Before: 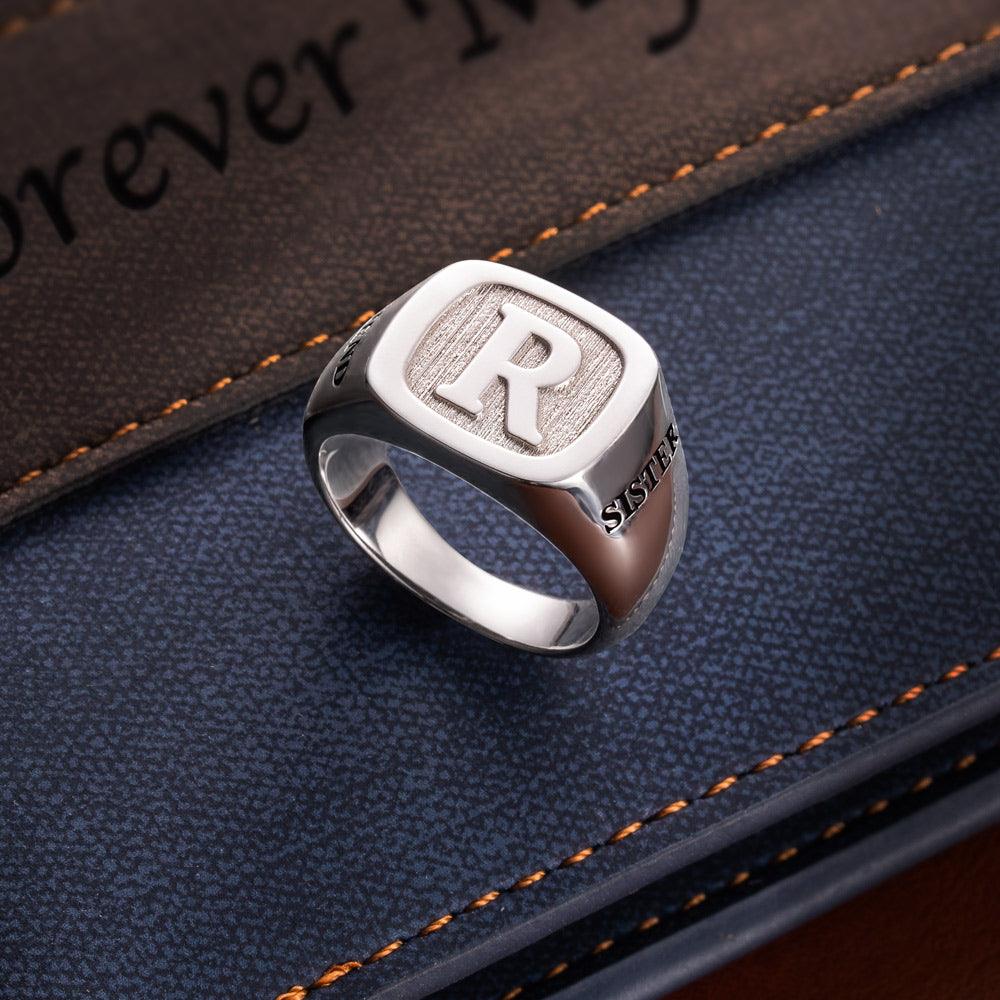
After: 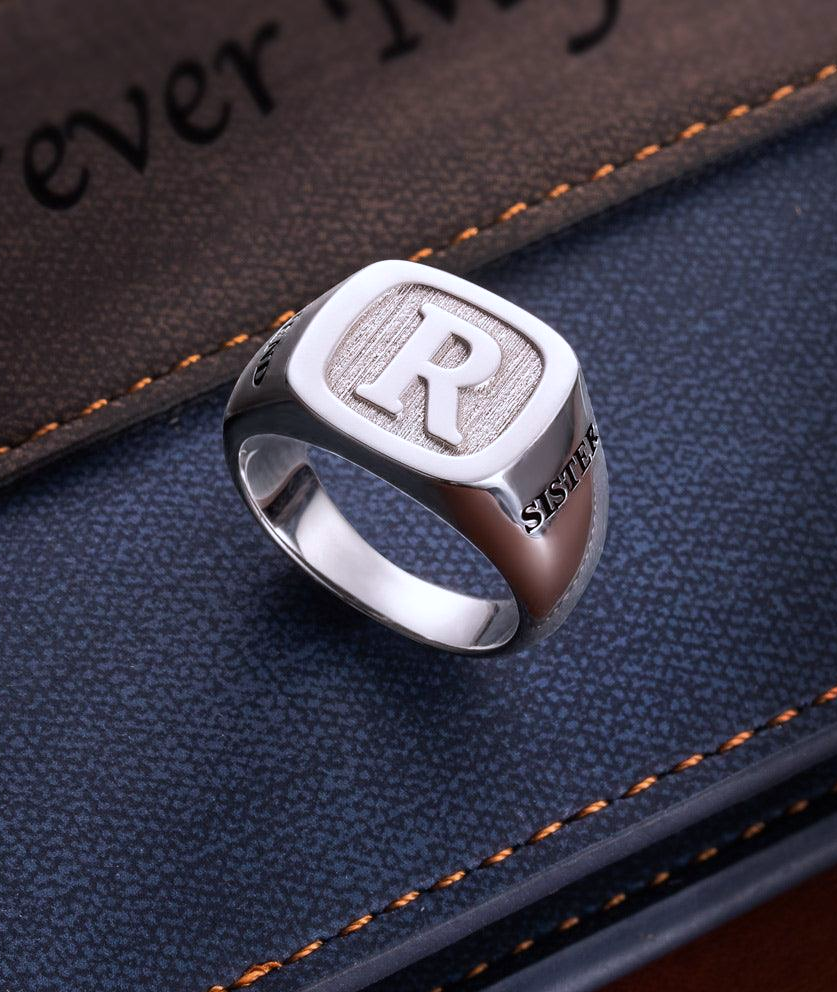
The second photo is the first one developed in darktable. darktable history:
crop: left 8.026%, right 7.374%
color calibration: illuminant as shot in camera, x 0.358, y 0.373, temperature 4628.91 K
